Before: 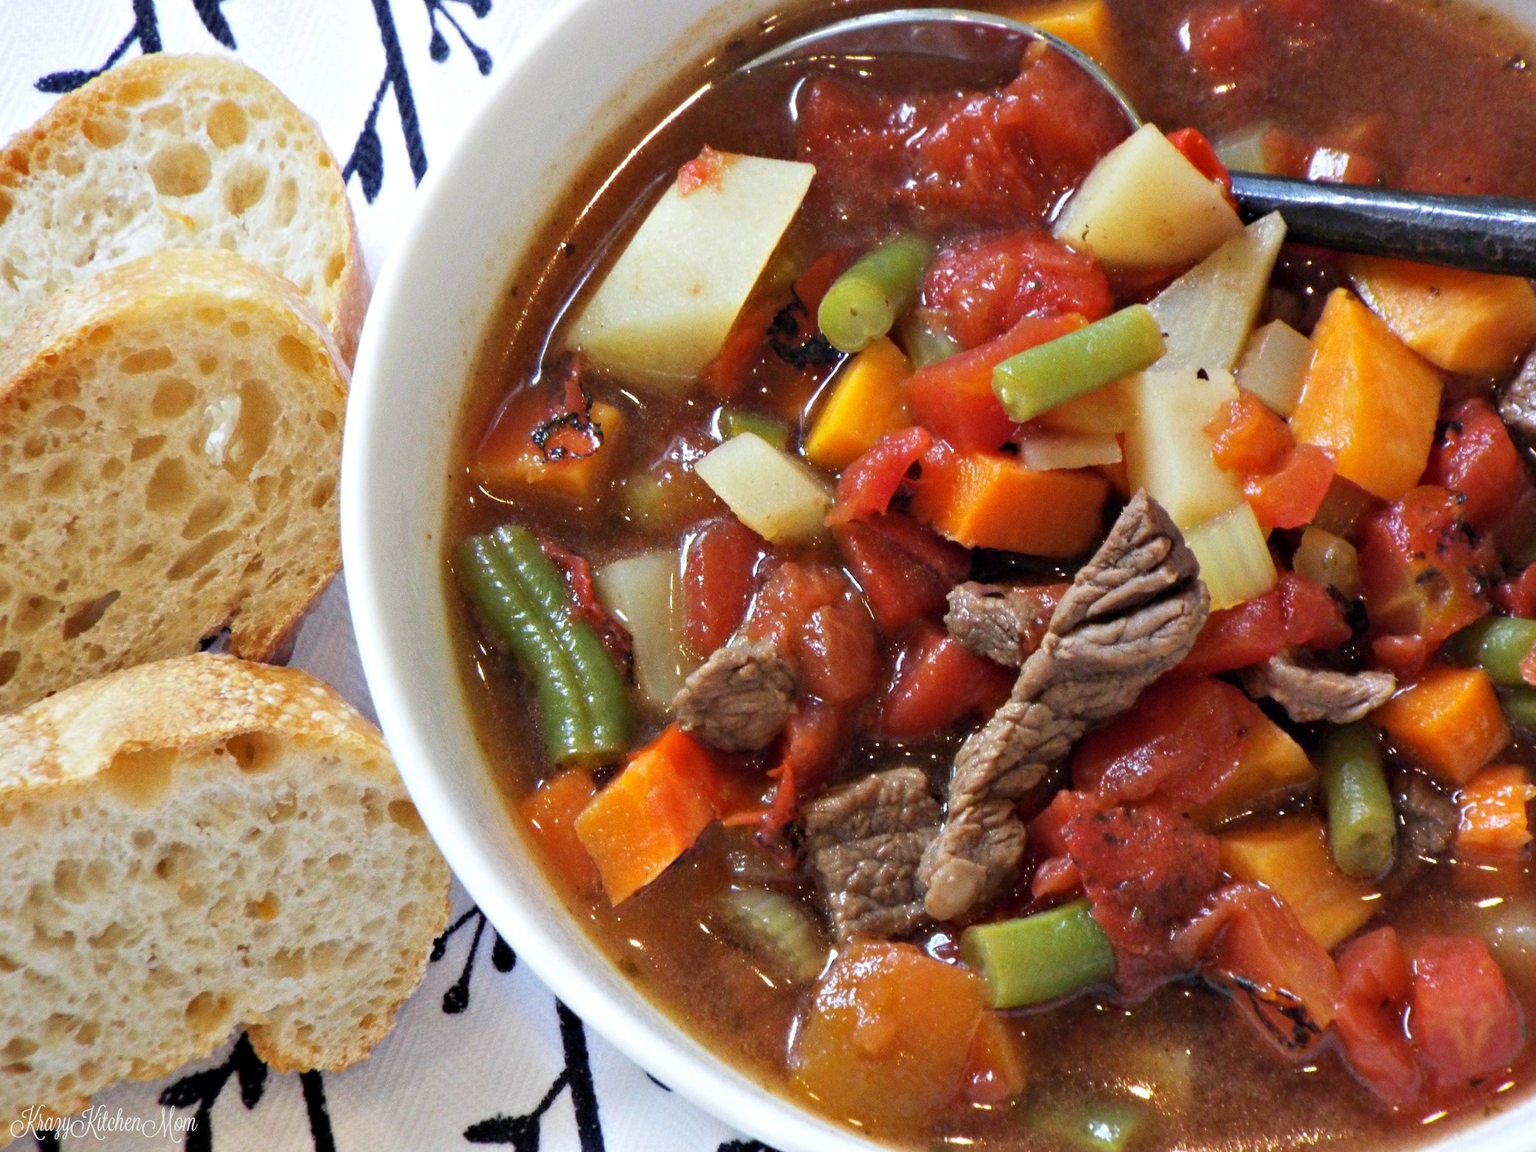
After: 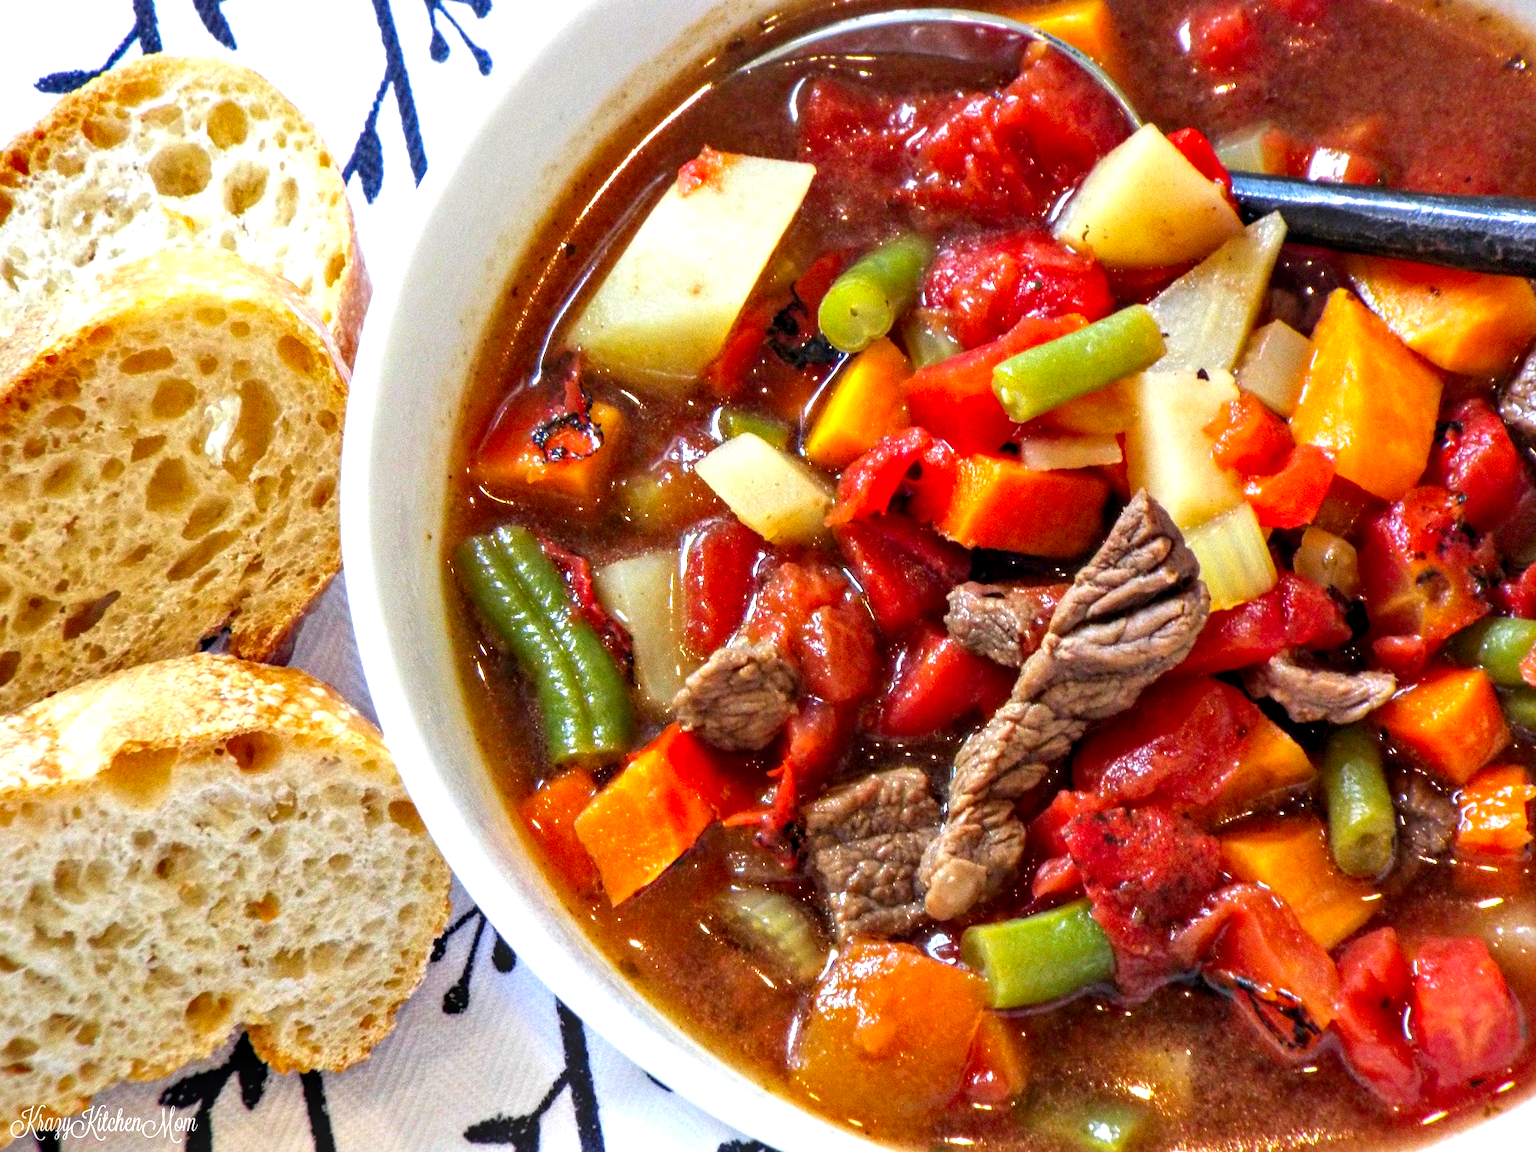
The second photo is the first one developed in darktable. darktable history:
local contrast: highlights 61%, detail 143%, midtone range 0.428
contrast brightness saturation: brightness -0.02, saturation 0.35
shadows and highlights: shadows 52.34, highlights -28.23, soften with gaussian
exposure: black level correction 0.001, exposure 0.5 EV, compensate exposure bias true, compensate highlight preservation false
